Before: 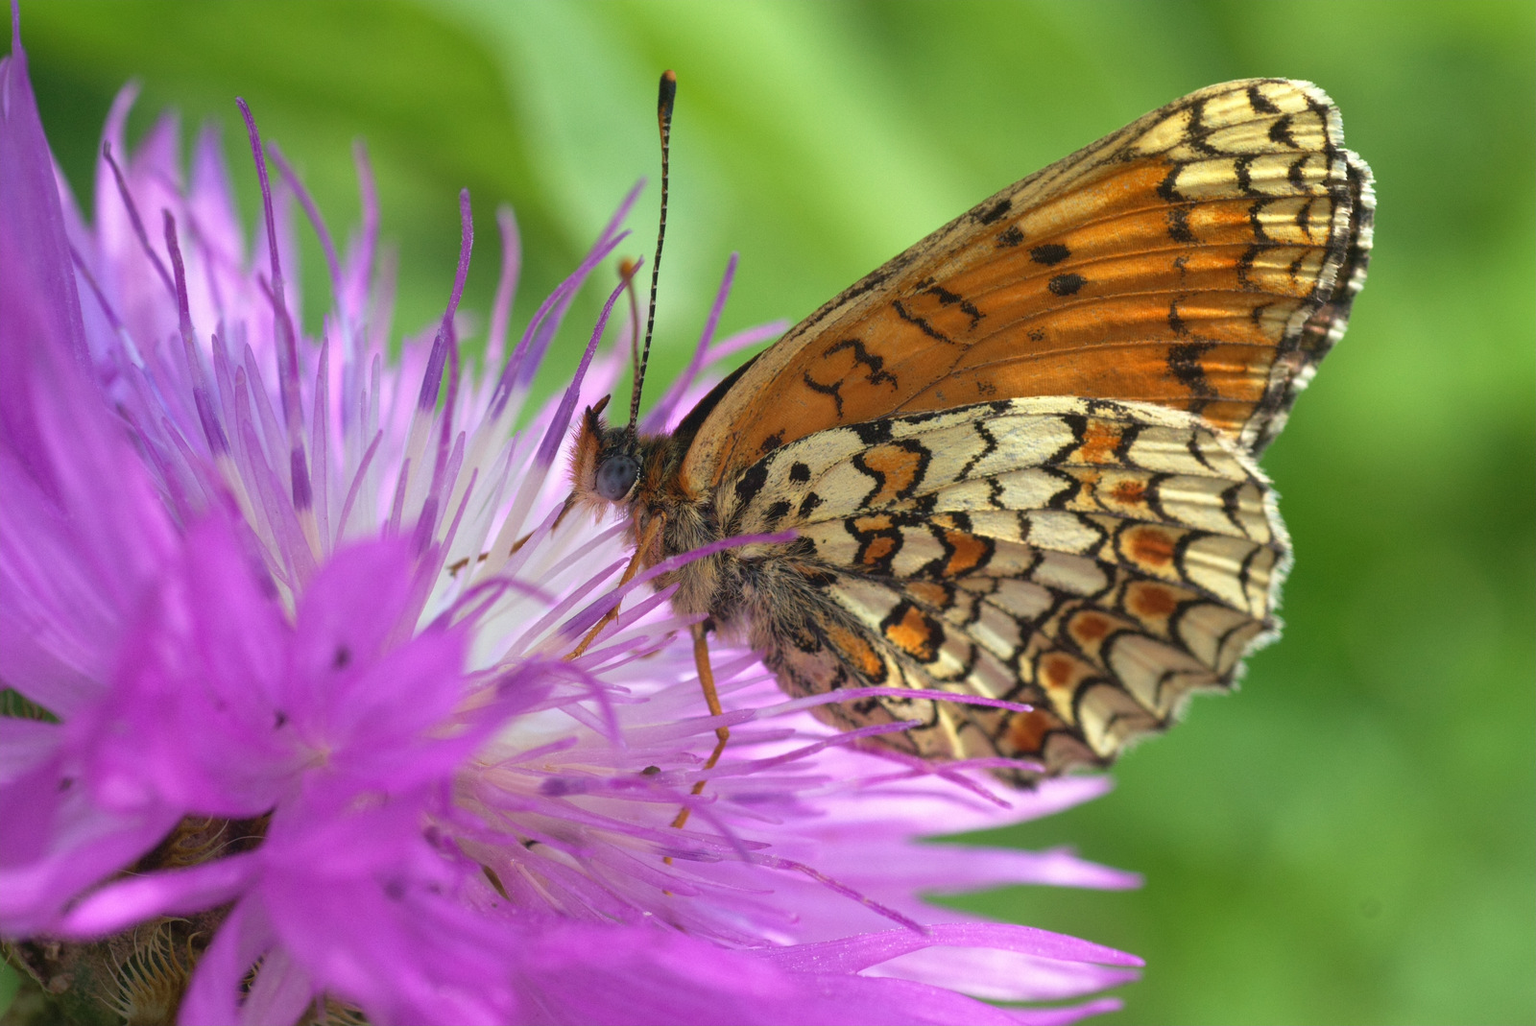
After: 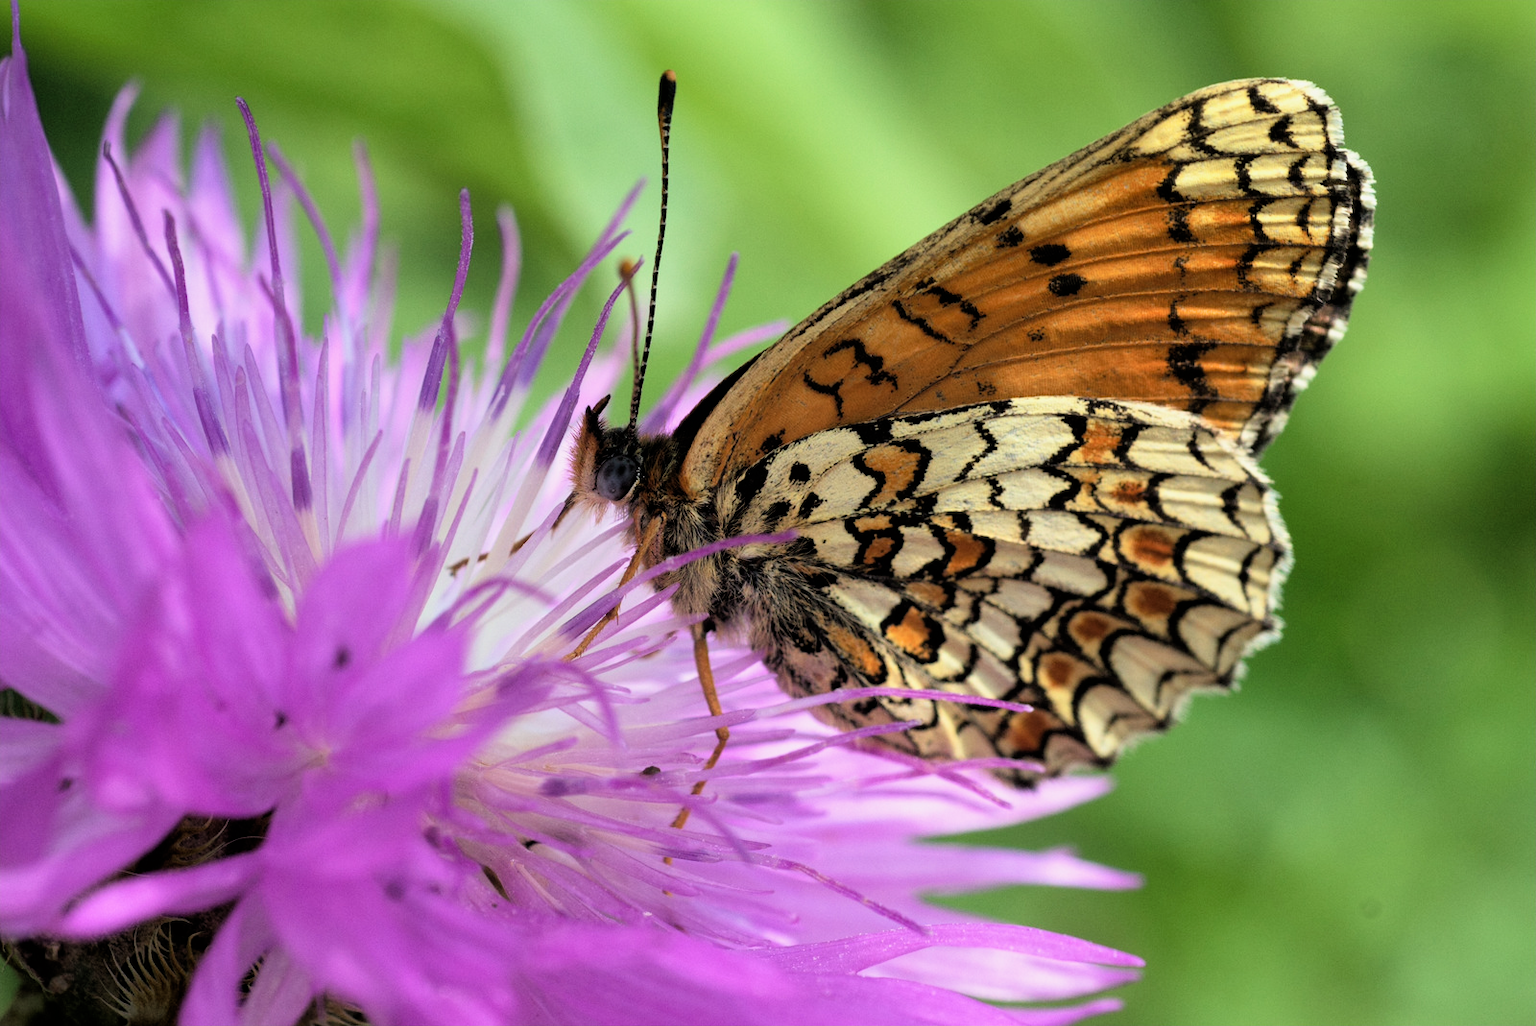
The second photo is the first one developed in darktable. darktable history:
filmic rgb: black relative exposure -3.98 EV, white relative exposure 2.98 EV, hardness 2.99, contrast 1.485, iterations of high-quality reconstruction 0
